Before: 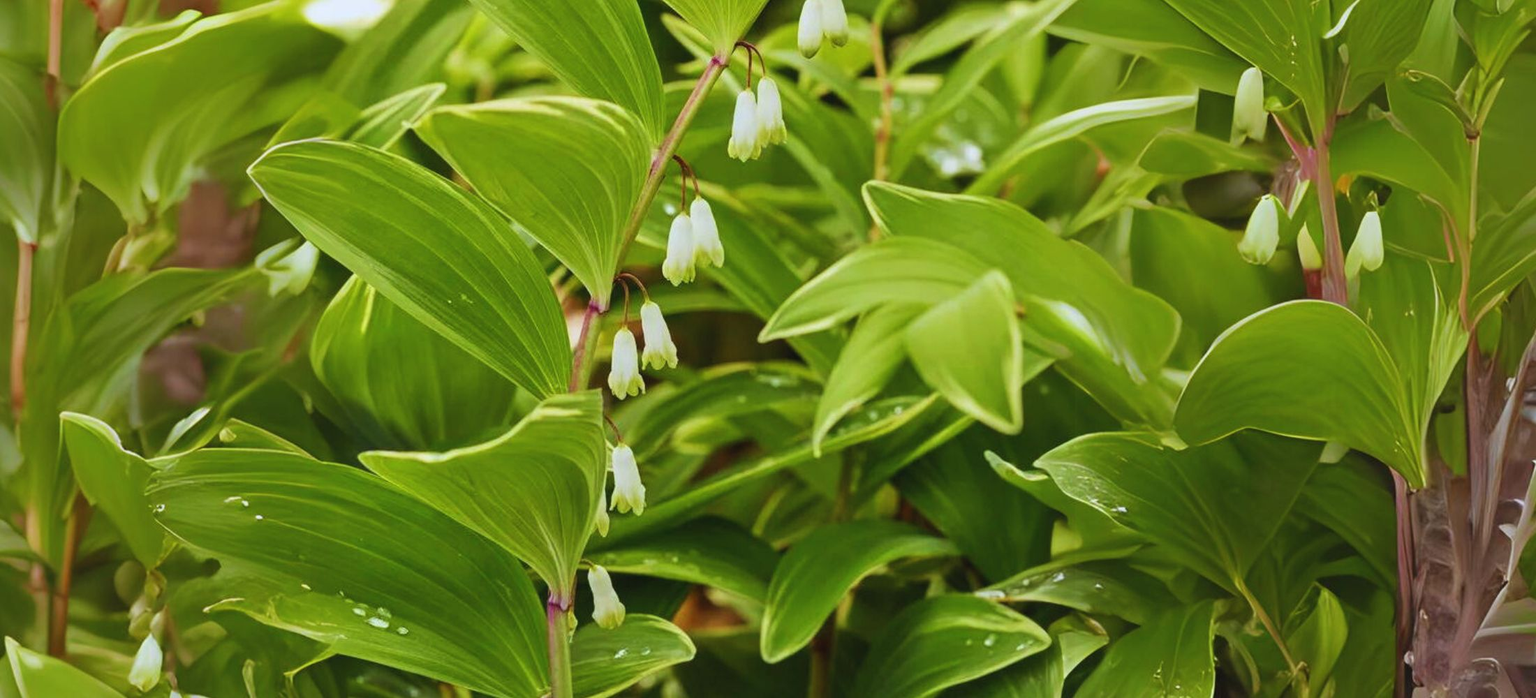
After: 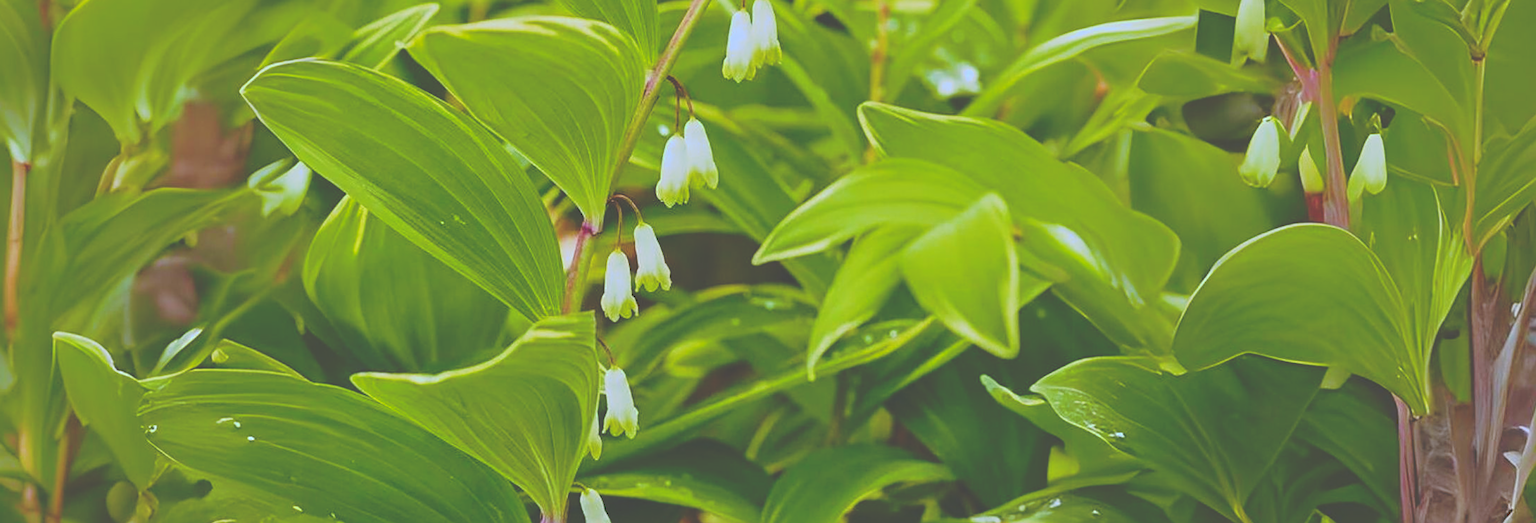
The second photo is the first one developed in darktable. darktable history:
color balance rgb: linear chroma grading › global chroma 15%, perceptual saturation grading › global saturation 30%
rotate and perspective: rotation 0.192°, lens shift (horizontal) -0.015, crop left 0.005, crop right 0.996, crop top 0.006, crop bottom 0.99
white balance: red 0.931, blue 1.11
tone curve: curves: ch0 [(0, 0) (0.003, 0.278) (0.011, 0.282) (0.025, 0.282) (0.044, 0.29) (0.069, 0.295) (0.1, 0.306) (0.136, 0.316) (0.177, 0.33) (0.224, 0.358) (0.277, 0.403) (0.335, 0.451) (0.399, 0.505) (0.468, 0.558) (0.543, 0.611) (0.623, 0.679) (0.709, 0.751) (0.801, 0.815) (0.898, 0.863) (1, 1)], preserve colors none
exposure: exposure -0.05 EV
crop: top 11.038%, bottom 13.962%
sharpen: on, module defaults
